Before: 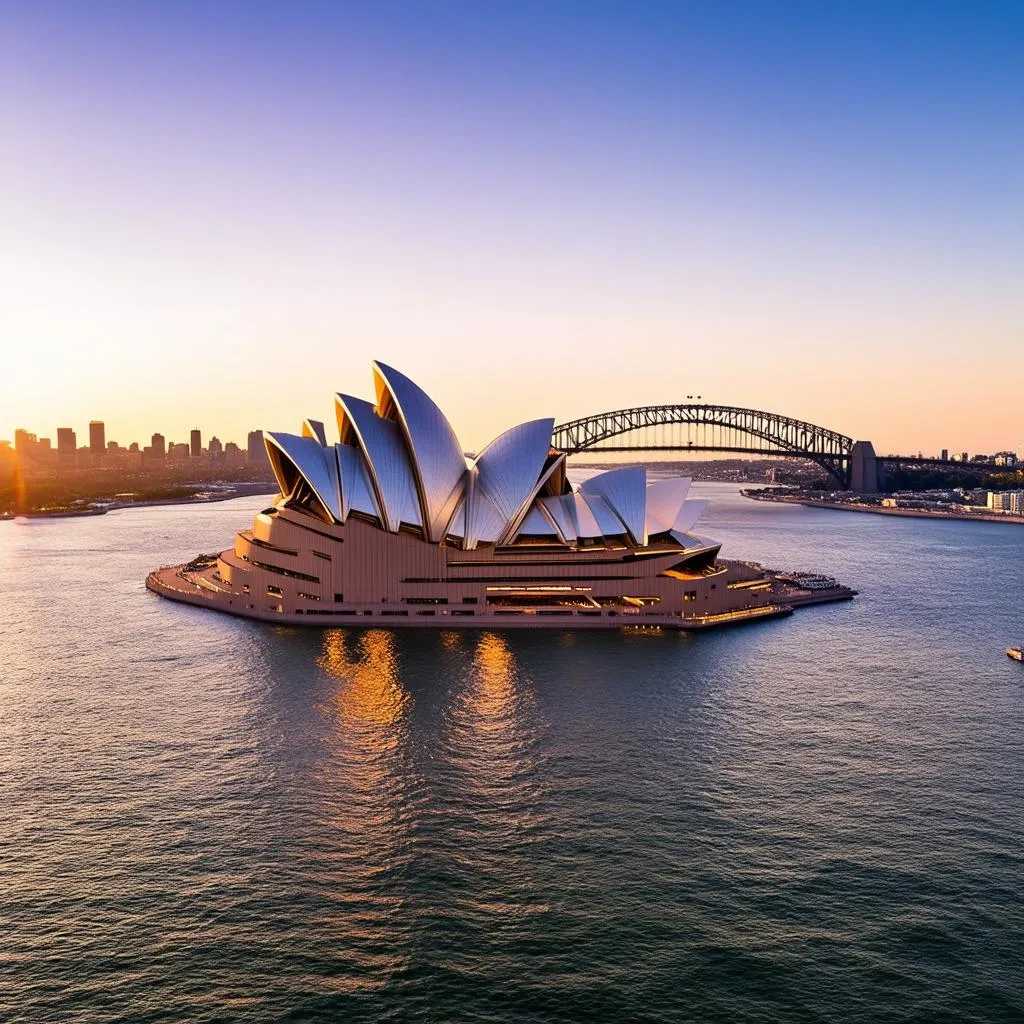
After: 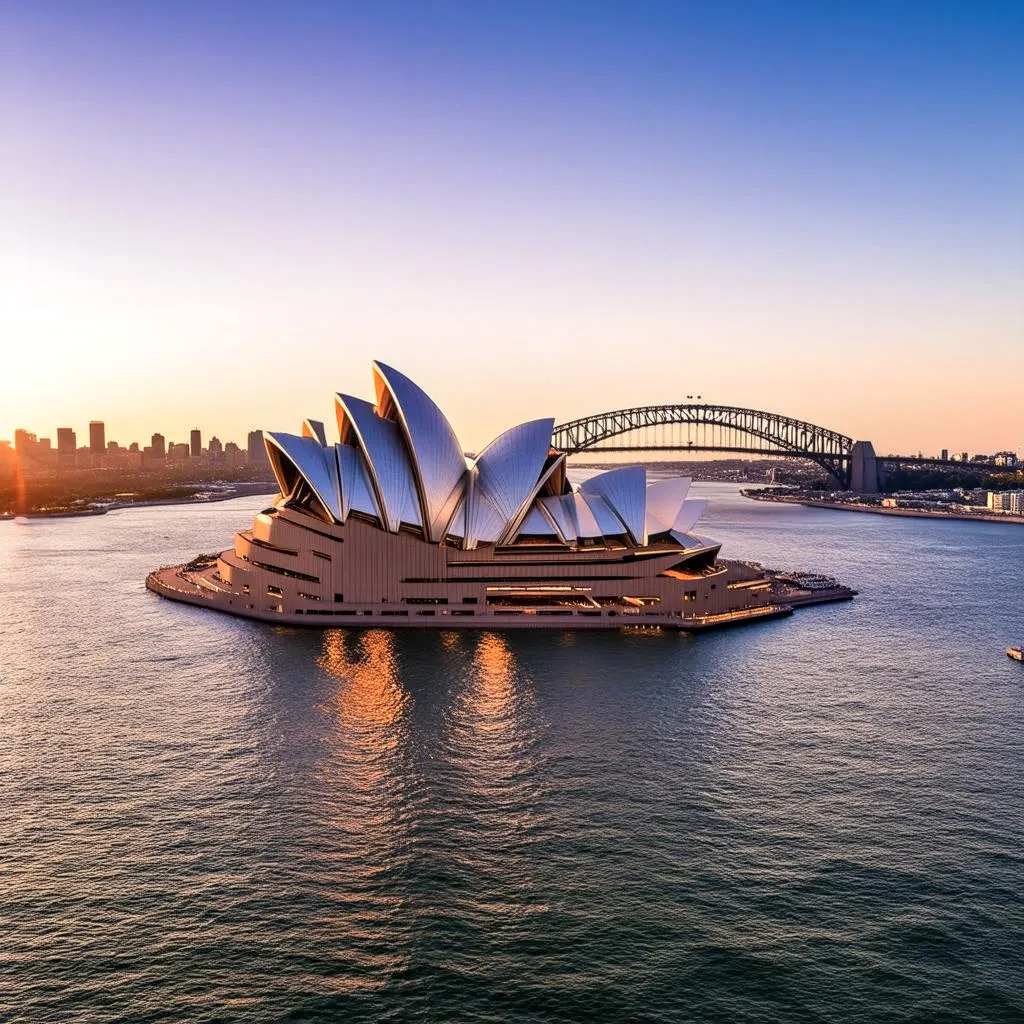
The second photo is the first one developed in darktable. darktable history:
local contrast: on, module defaults
color zones: curves: ch1 [(0, 0.455) (0.063, 0.455) (0.286, 0.495) (0.429, 0.5) (0.571, 0.5) (0.714, 0.5) (0.857, 0.5) (1, 0.455)]; ch2 [(0, 0.532) (0.063, 0.521) (0.233, 0.447) (0.429, 0.489) (0.571, 0.5) (0.714, 0.5) (0.857, 0.5) (1, 0.532)]
